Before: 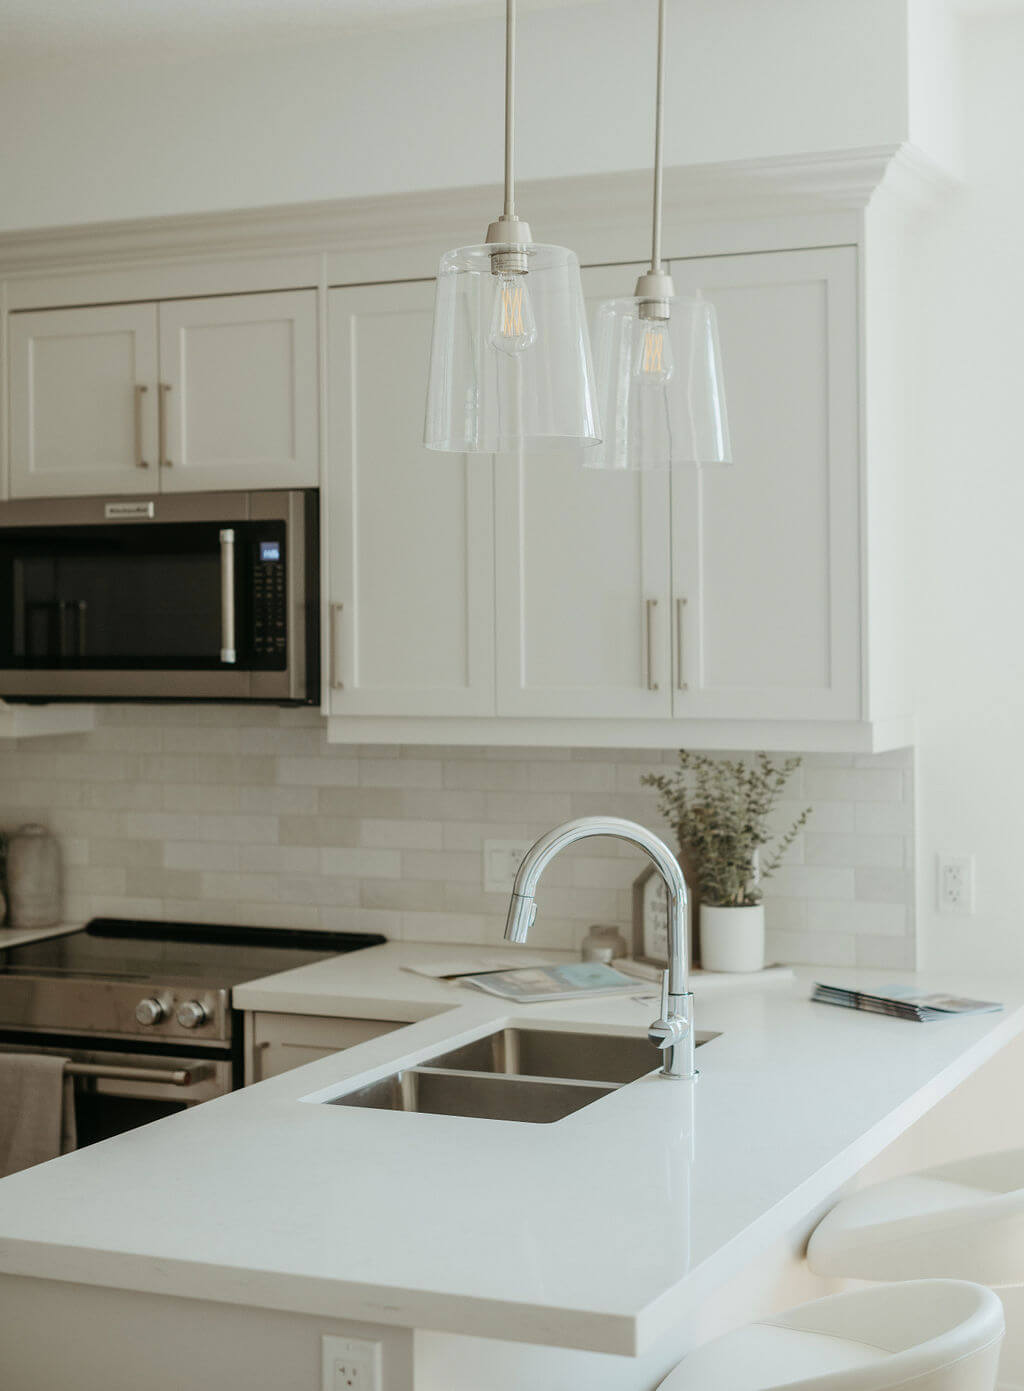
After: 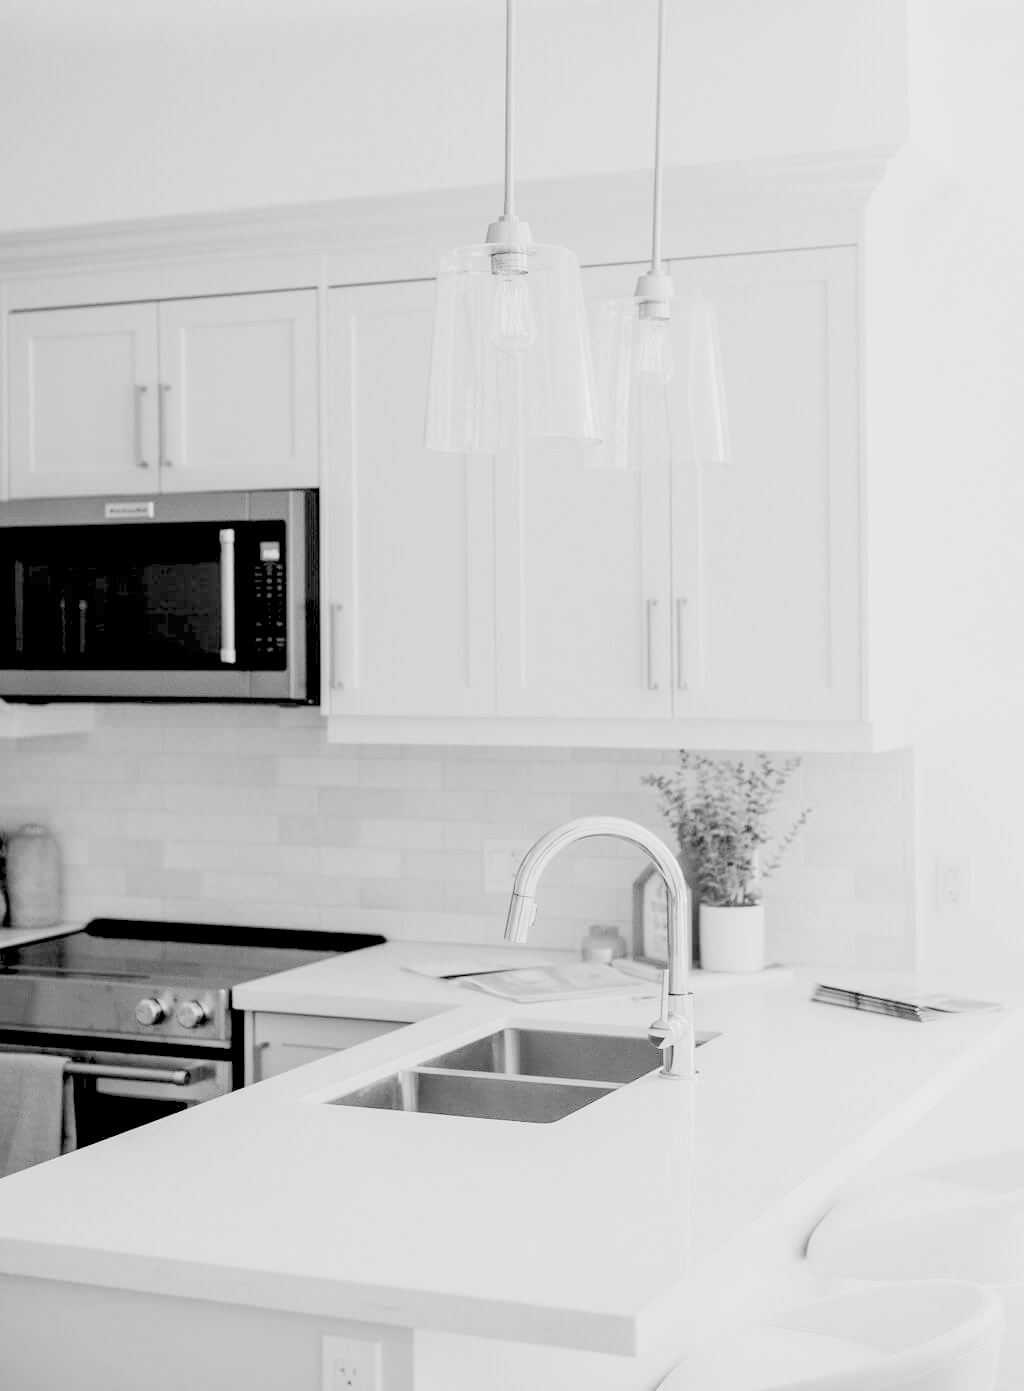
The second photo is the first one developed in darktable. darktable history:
monochrome: on, module defaults
white balance: red 0.967, blue 1.119, emerald 0.756
exposure: black level correction 0, exposure 0.7 EV, compensate exposure bias true, compensate highlight preservation false
levels: levels [0.093, 0.434, 0.988]
filmic rgb: black relative exposure -7.65 EV, white relative exposure 4.56 EV, hardness 3.61
